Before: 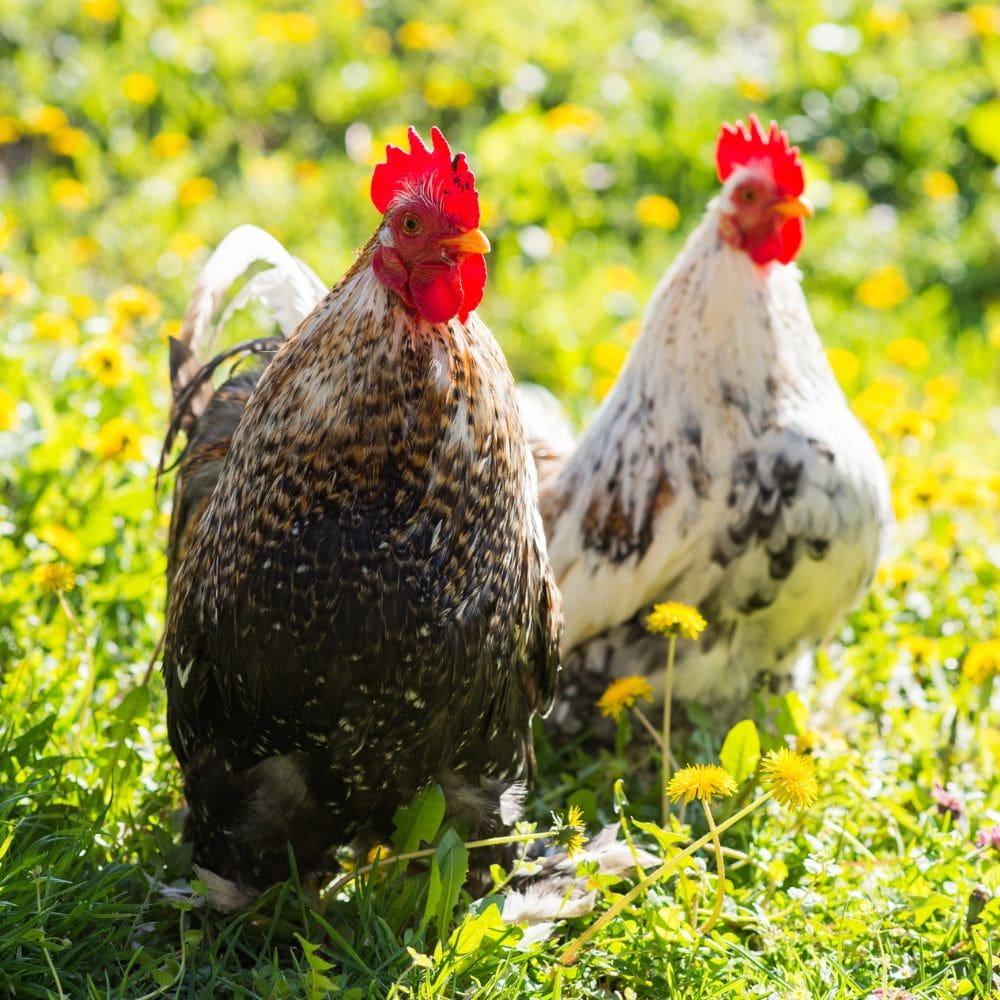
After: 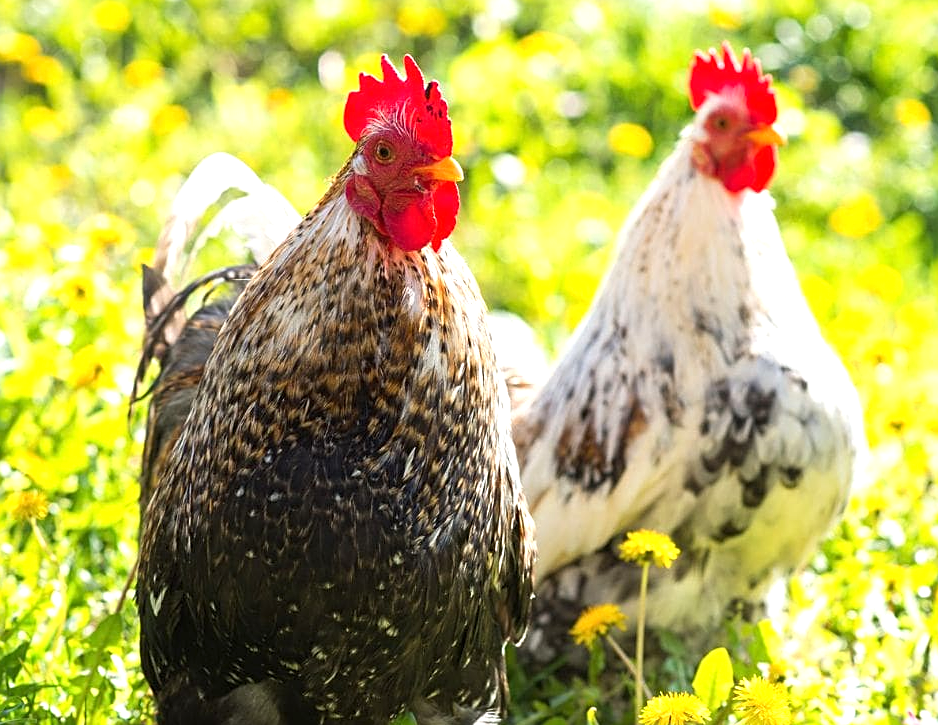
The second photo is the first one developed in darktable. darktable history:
exposure: black level correction 0, exposure 0.5 EV, compensate highlight preservation false
sharpen: on, module defaults
crop: left 2.737%, top 7.287%, right 3.421%, bottom 20.179%
